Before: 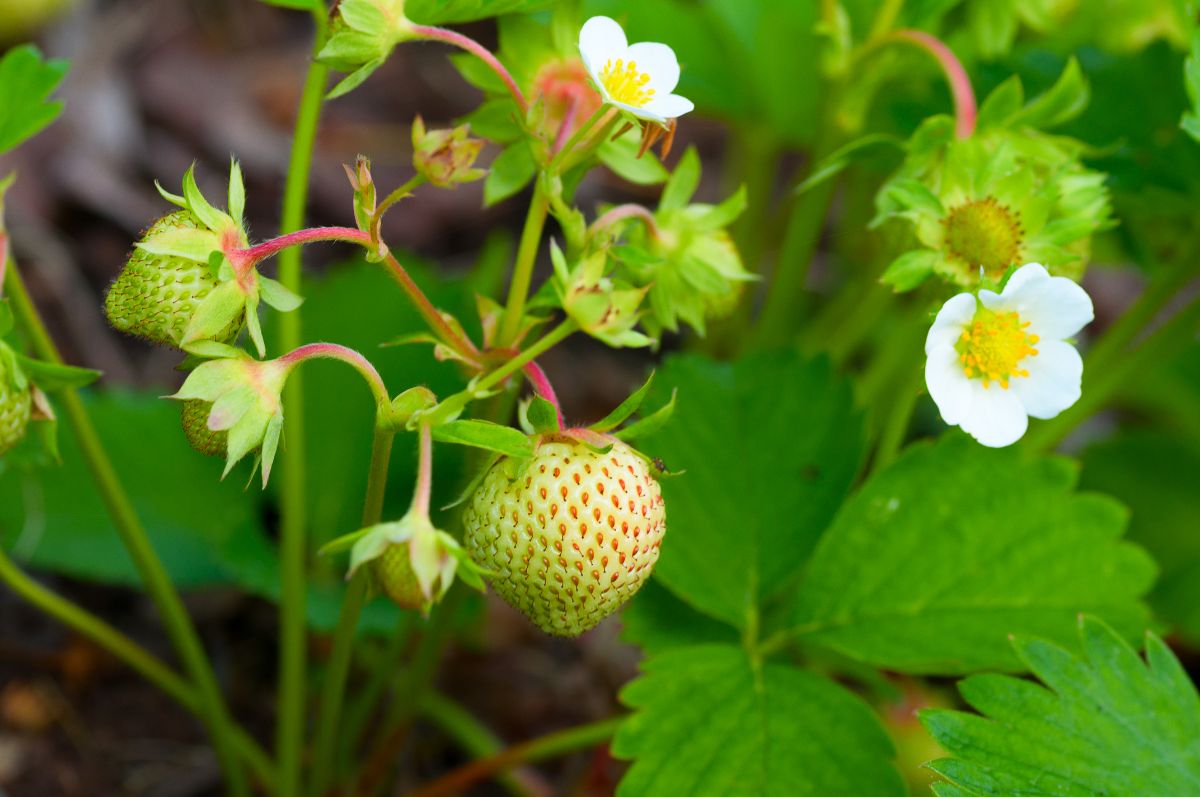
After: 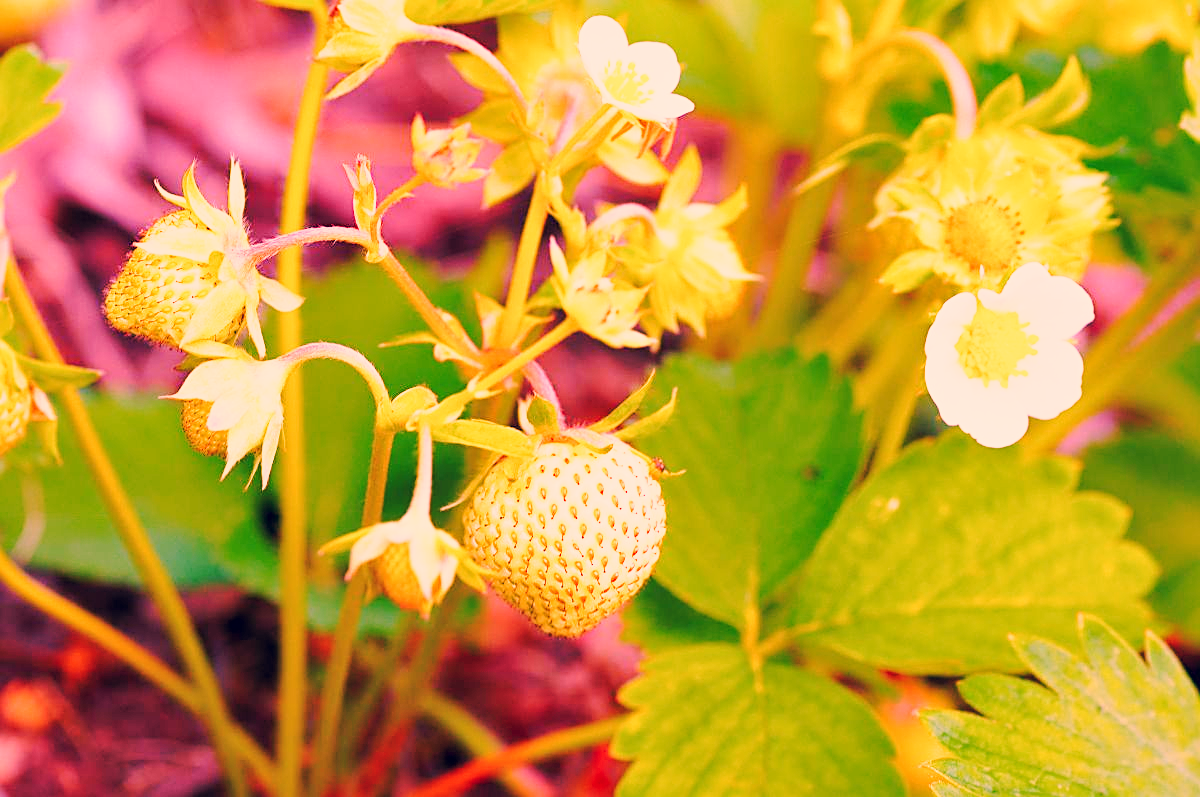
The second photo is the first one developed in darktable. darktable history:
base curve: curves: ch0 [(0, 0) (0.036, 0.037) (0.121, 0.228) (0.46, 0.76) (0.859, 0.983) (1, 1)], preserve colors none
color correction: highlights a* 19.59, highlights b* 27.49, shadows a* 3.46, shadows b* -17.28, saturation 0.73
tone curve: curves: ch0 [(0, 0) (0.004, 0.008) (0.077, 0.156) (0.169, 0.29) (0.774, 0.774) (0.988, 0.926)], color space Lab, linked channels, preserve colors none
levels: levels [0, 0.492, 0.984]
local contrast: mode bilateral grid, contrast 20, coarseness 50, detail 120%, midtone range 0.2
white balance: red 2.025, blue 1.542
sharpen: on, module defaults
